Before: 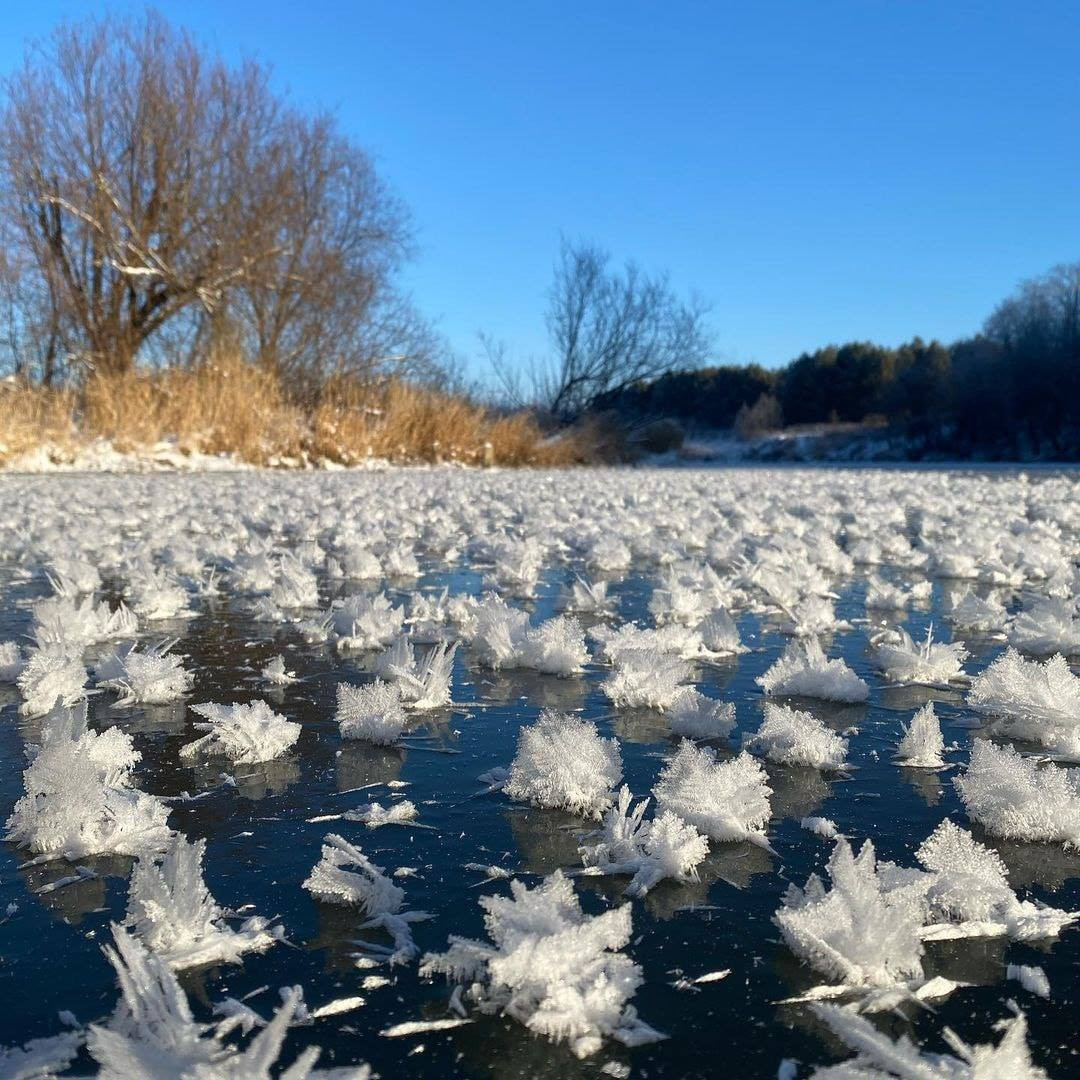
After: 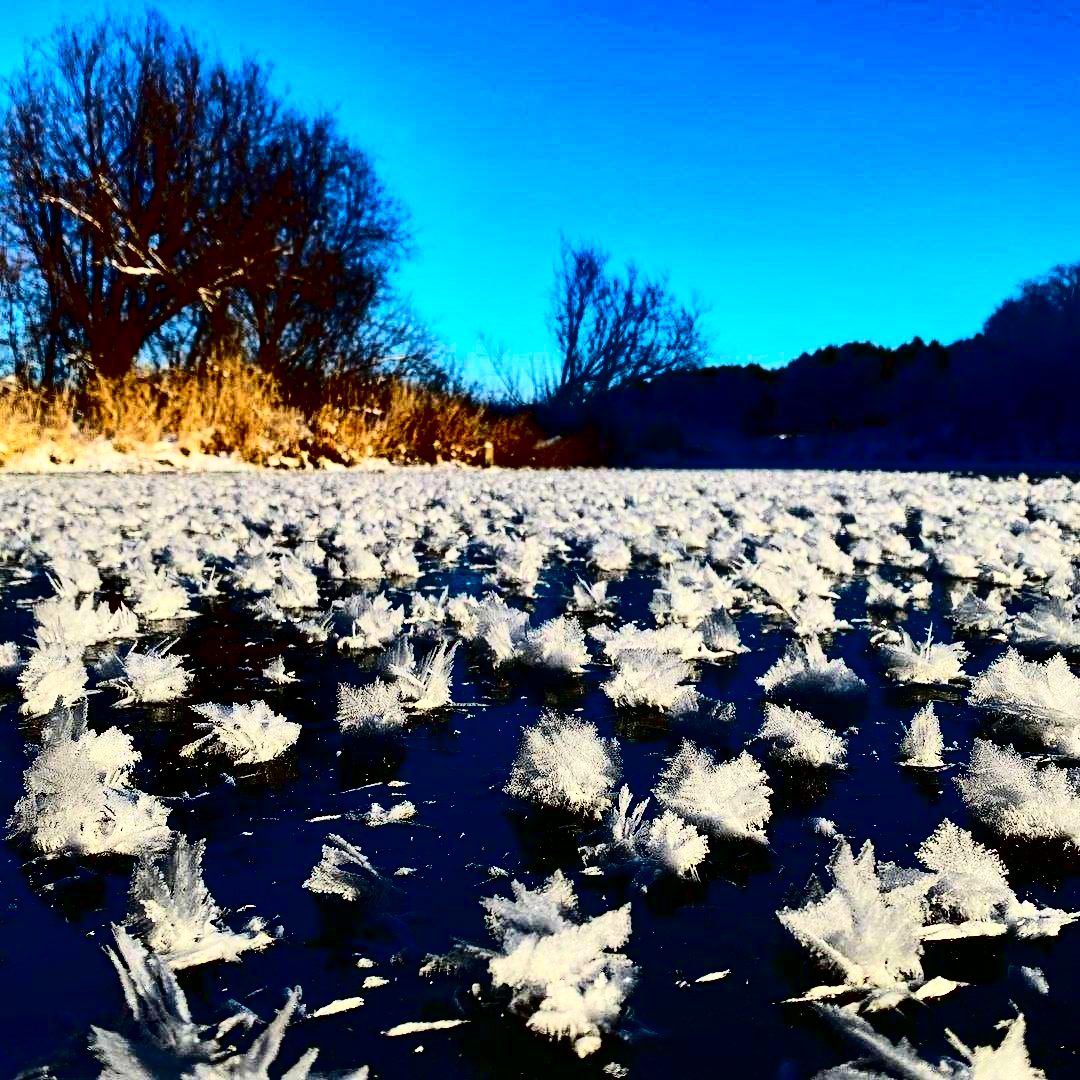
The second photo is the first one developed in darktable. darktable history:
shadows and highlights: shadows 24.5, highlights -78.15, soften with gaussian
contrast brightness saturation: contrast 0.77, brightness -1, saturation 1
